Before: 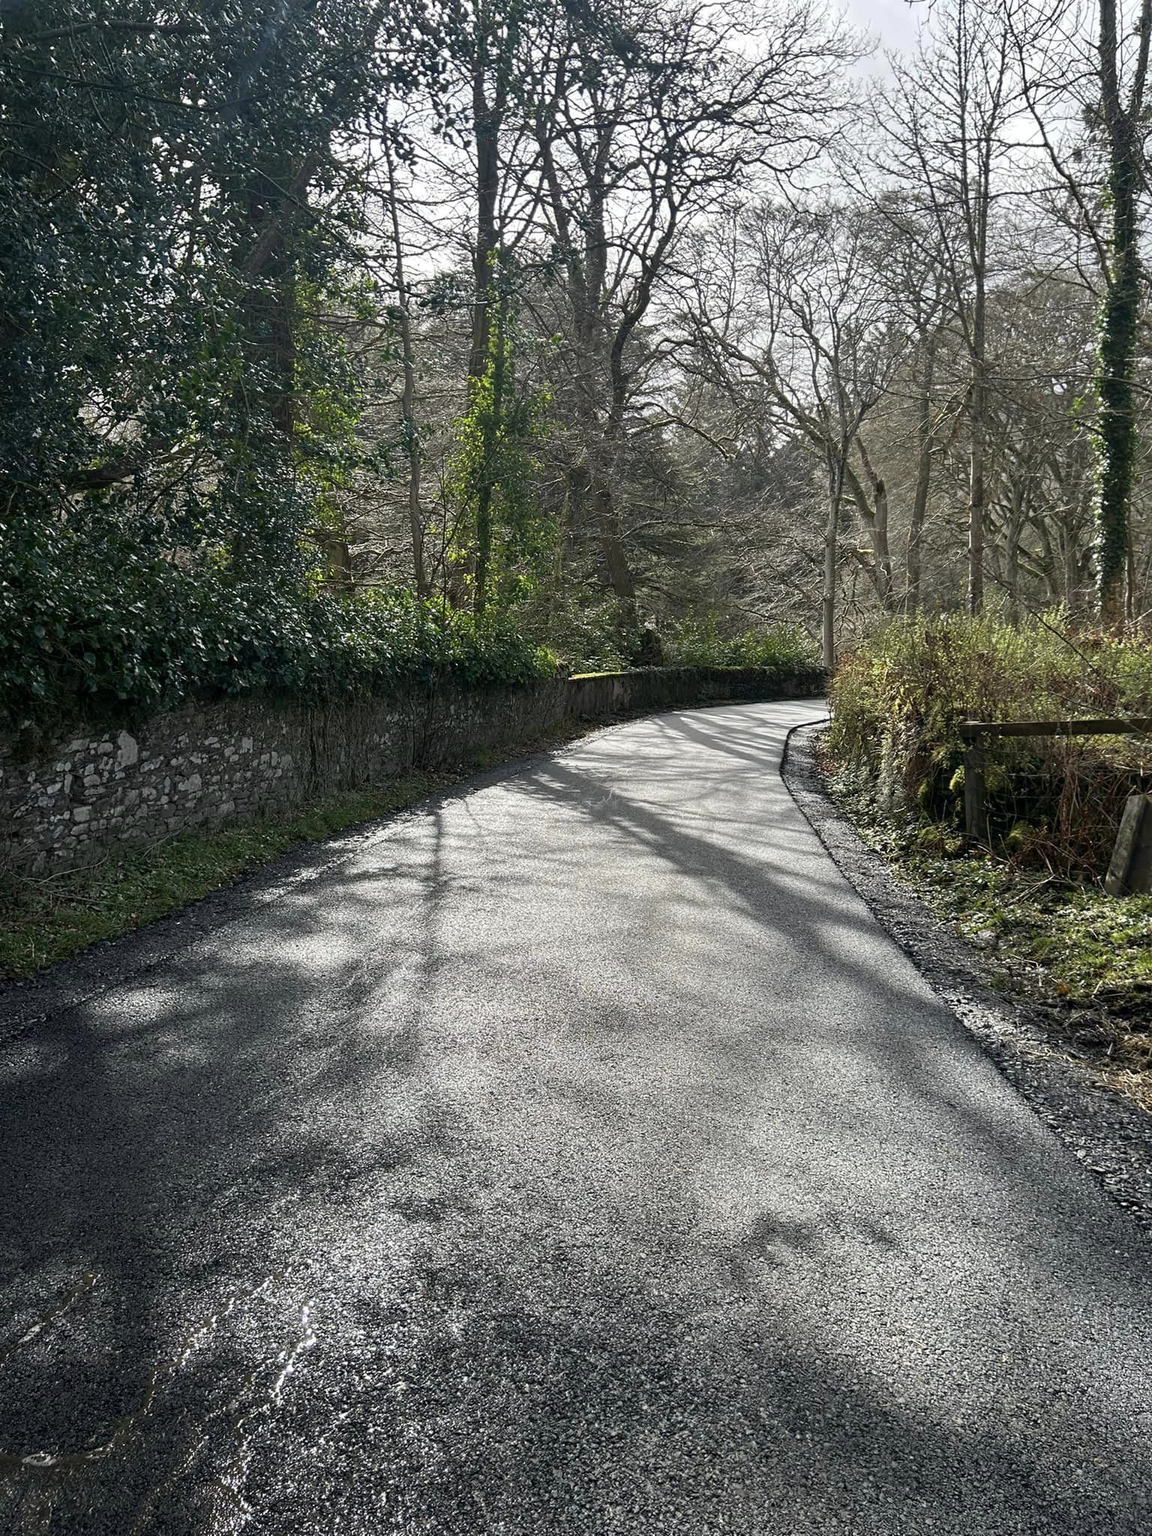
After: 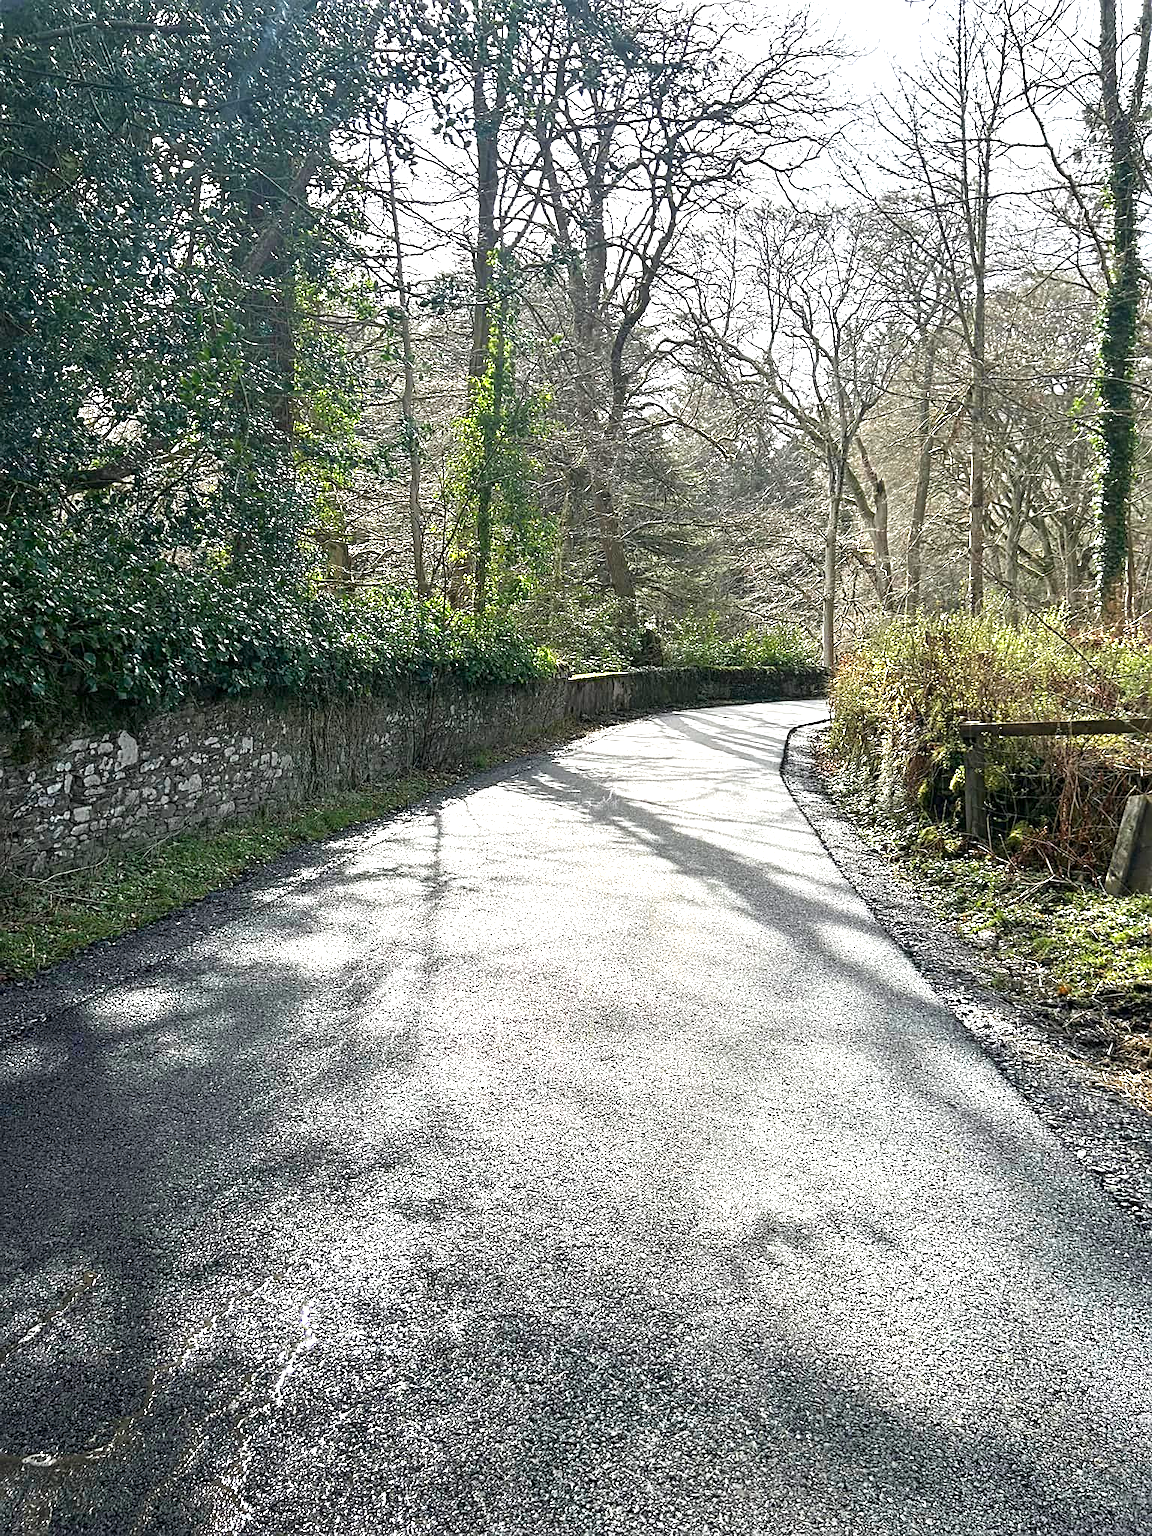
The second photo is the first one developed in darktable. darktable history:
exposure: exposure 1.275 EV, compensate exposure bias true, compensate highlight preservation false
sharpen: on, module defaults
